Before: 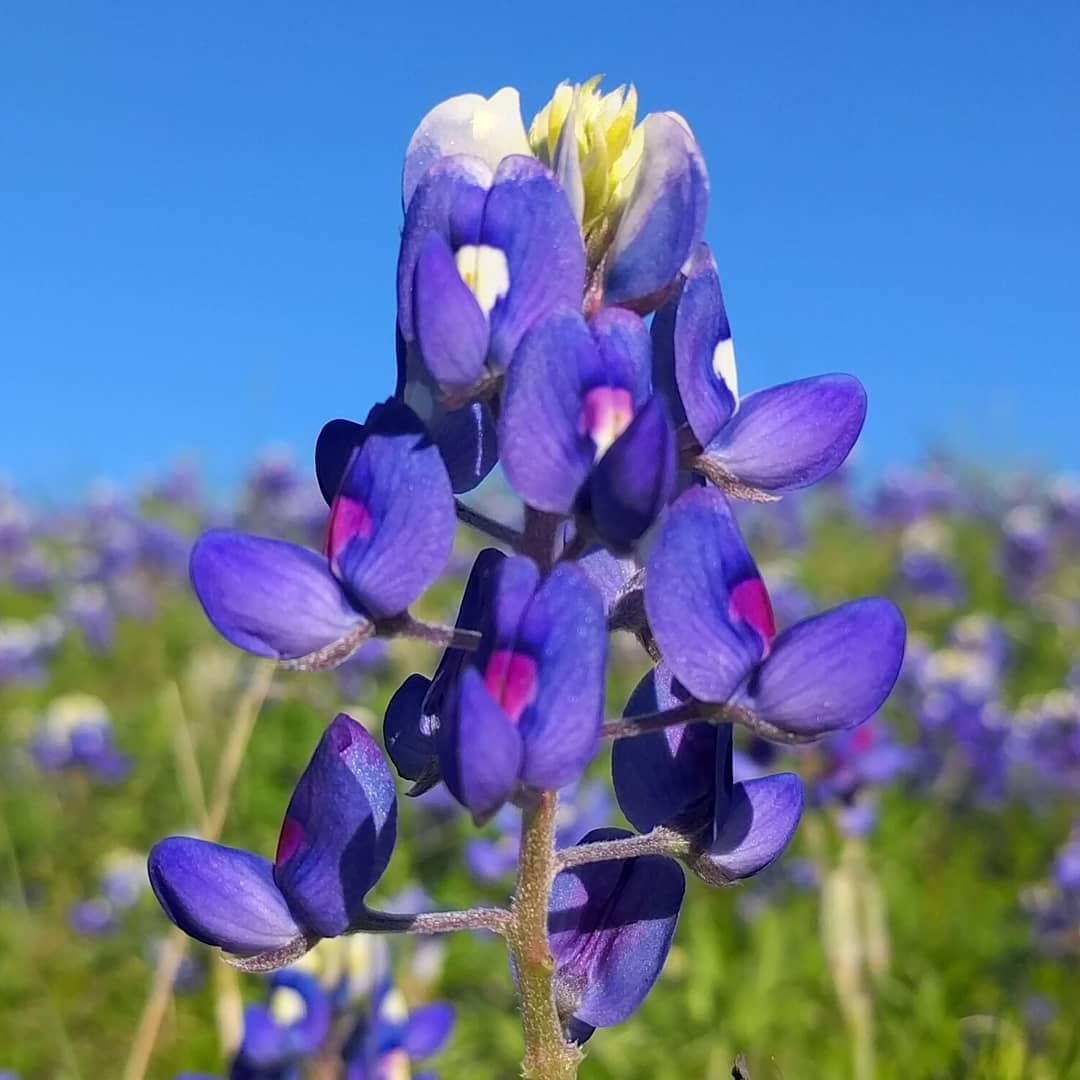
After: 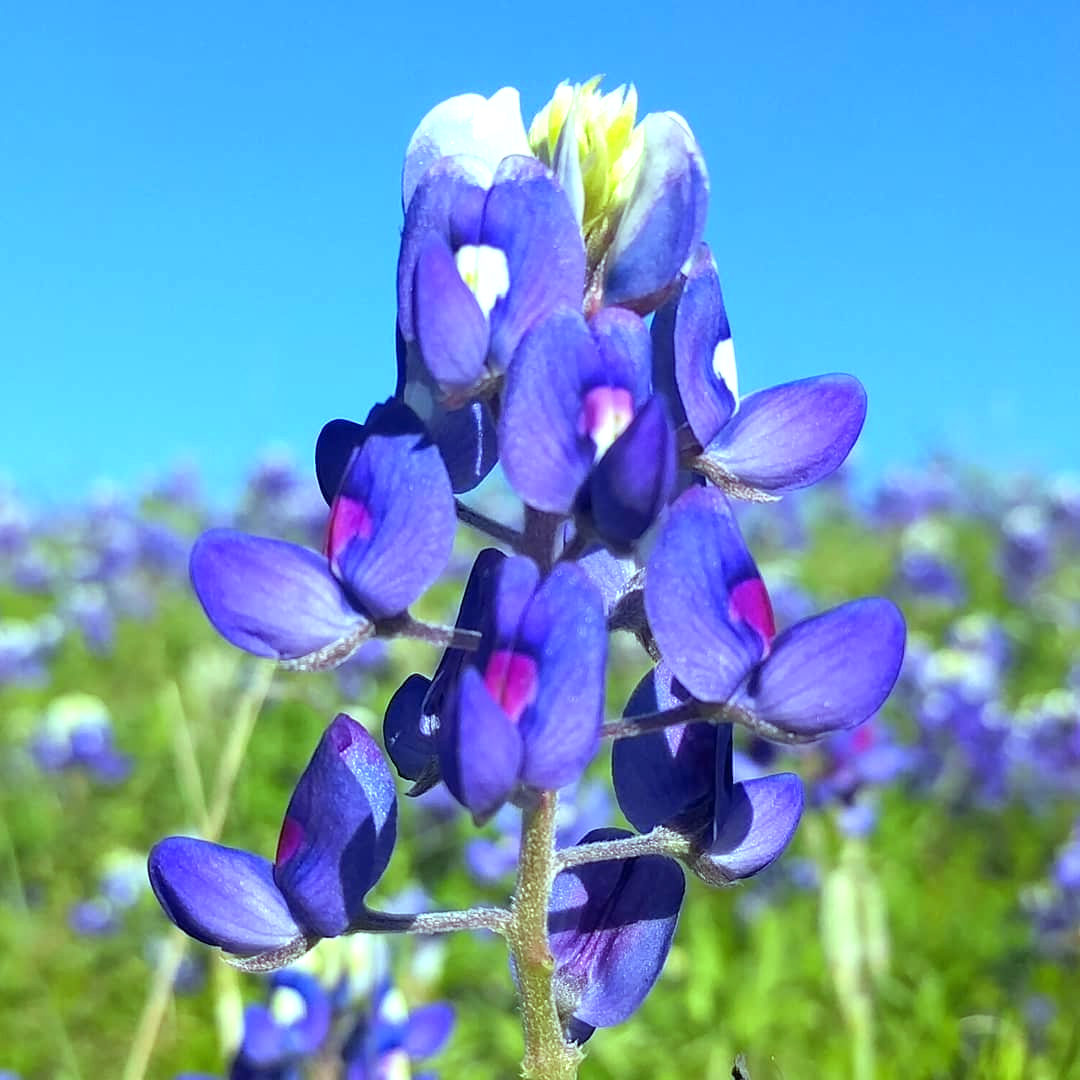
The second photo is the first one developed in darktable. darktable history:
exposure: exposure 0.559 EV, compensate highlight preservation false
color balance: mode lift, gamma, gain (sRGB), lift [0.997, 0.979, 1.021, 1.011], gamma [1, 1.084, 0.916, 0.998], gain [1, 0.87, 1.13, 1.101], contrast 4.55%, contrast fulcrum 38.24%, output saturation 104.09%
